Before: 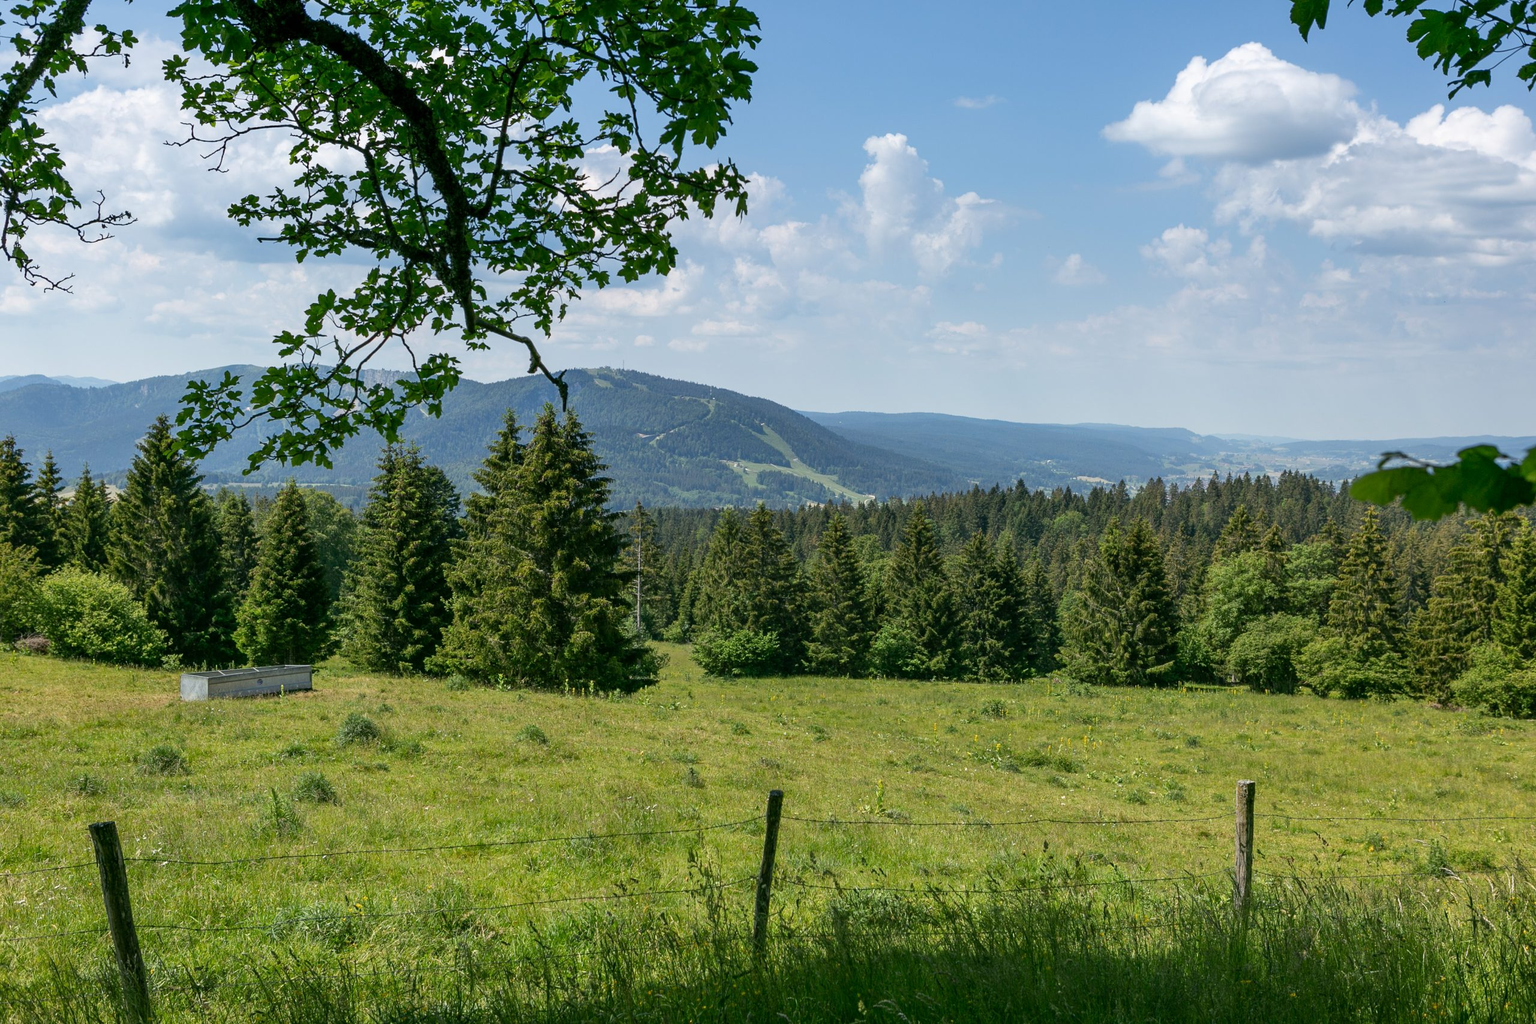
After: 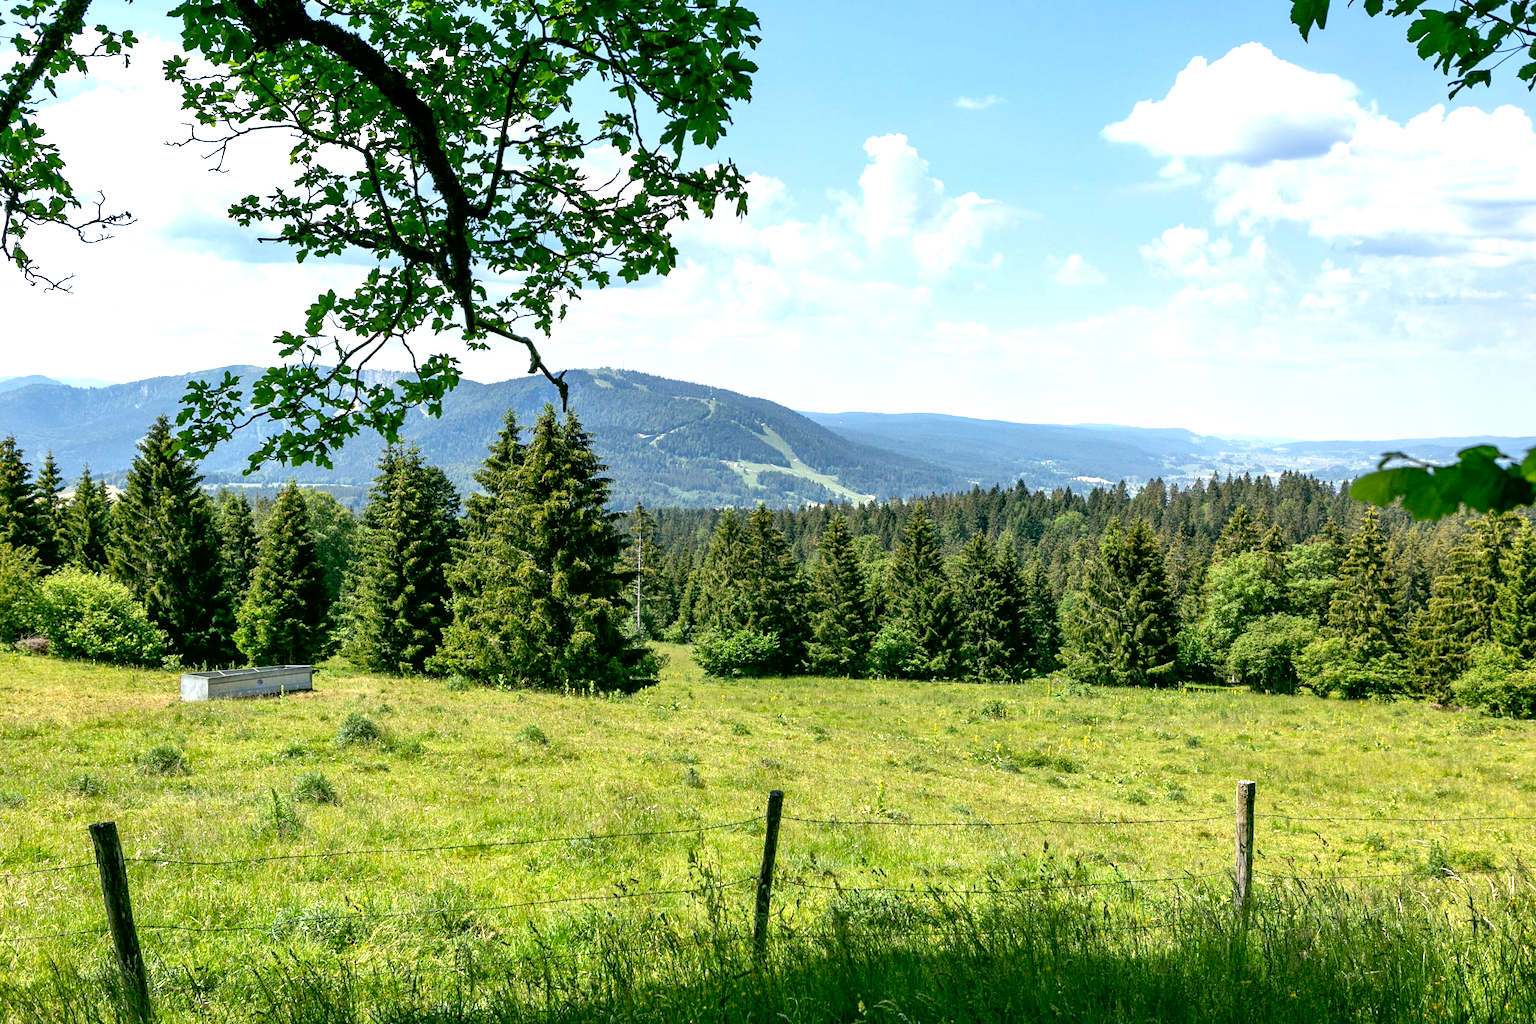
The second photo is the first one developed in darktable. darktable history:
exposure: black level correction 0.008, exposure 0.979 EV, compensate highlight preservation false
local contrast: mode bilateral grid, contrast 20, coarseness 50, detail 120%, midtone range 0.2
